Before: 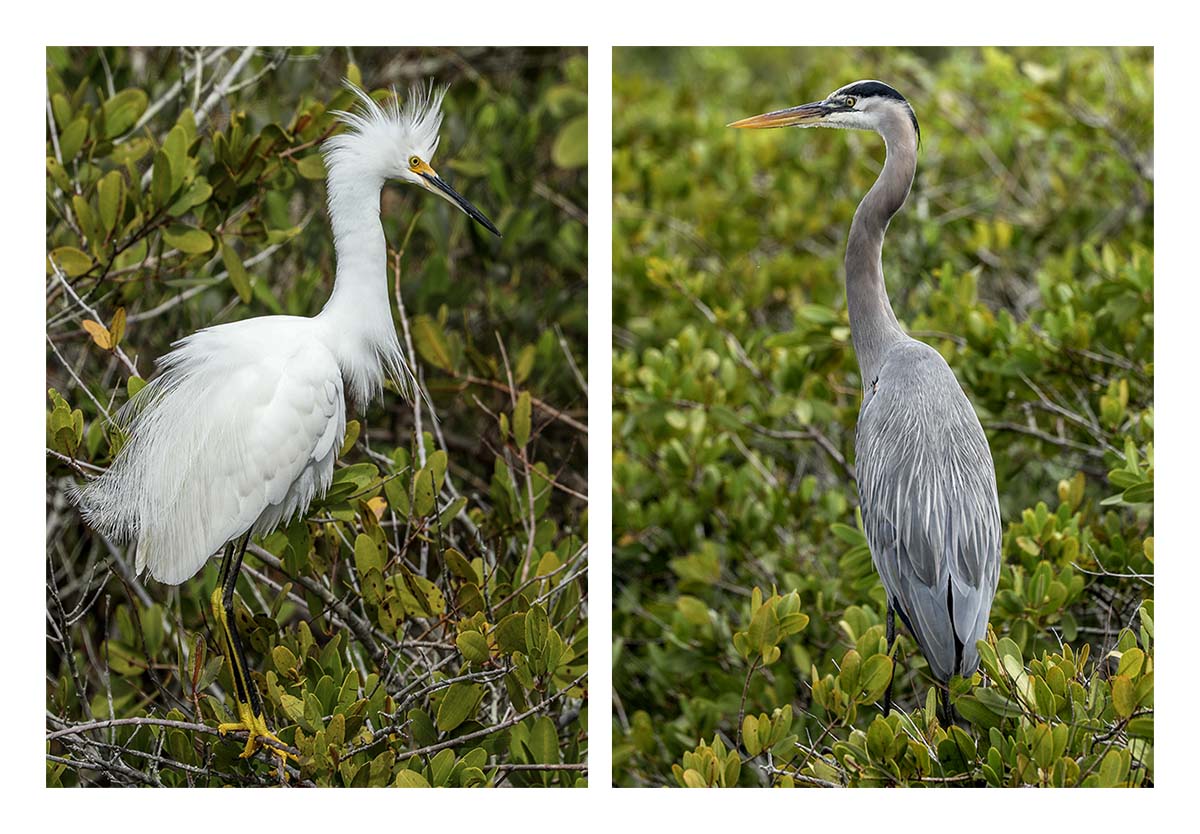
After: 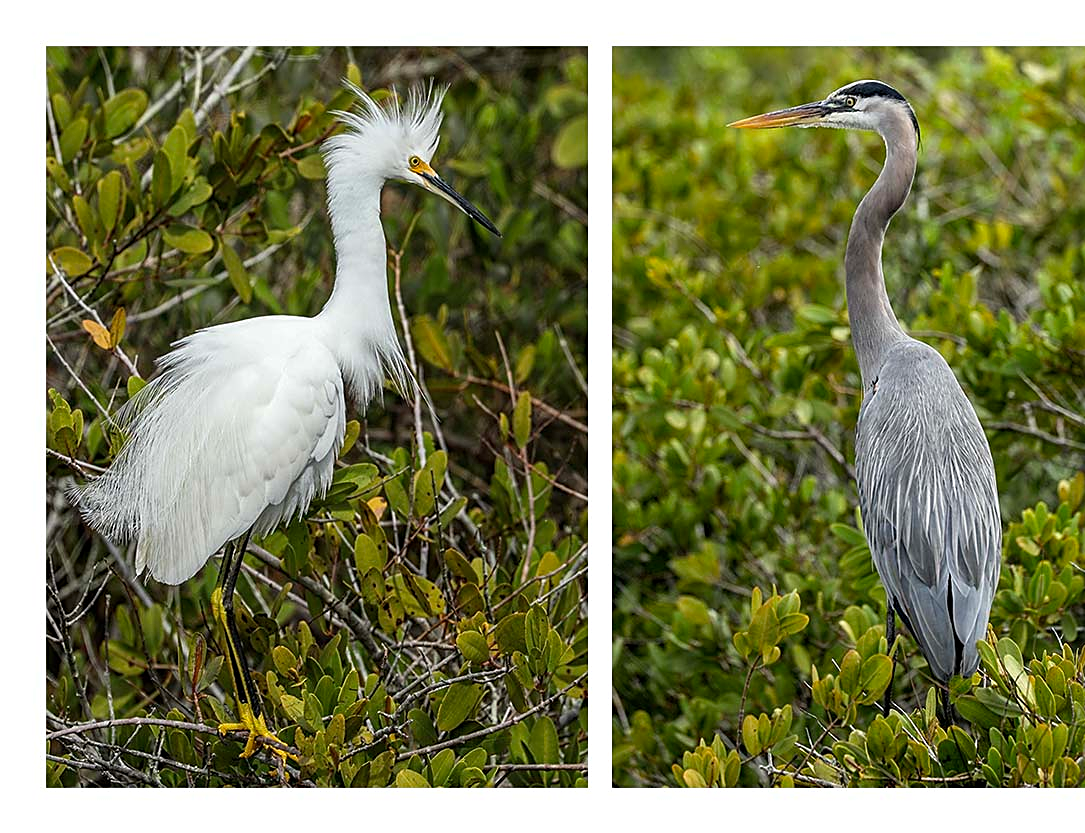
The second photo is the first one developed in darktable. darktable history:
crop: right 9.509%, bottom 0.031%
sharpen: on, module defaults
